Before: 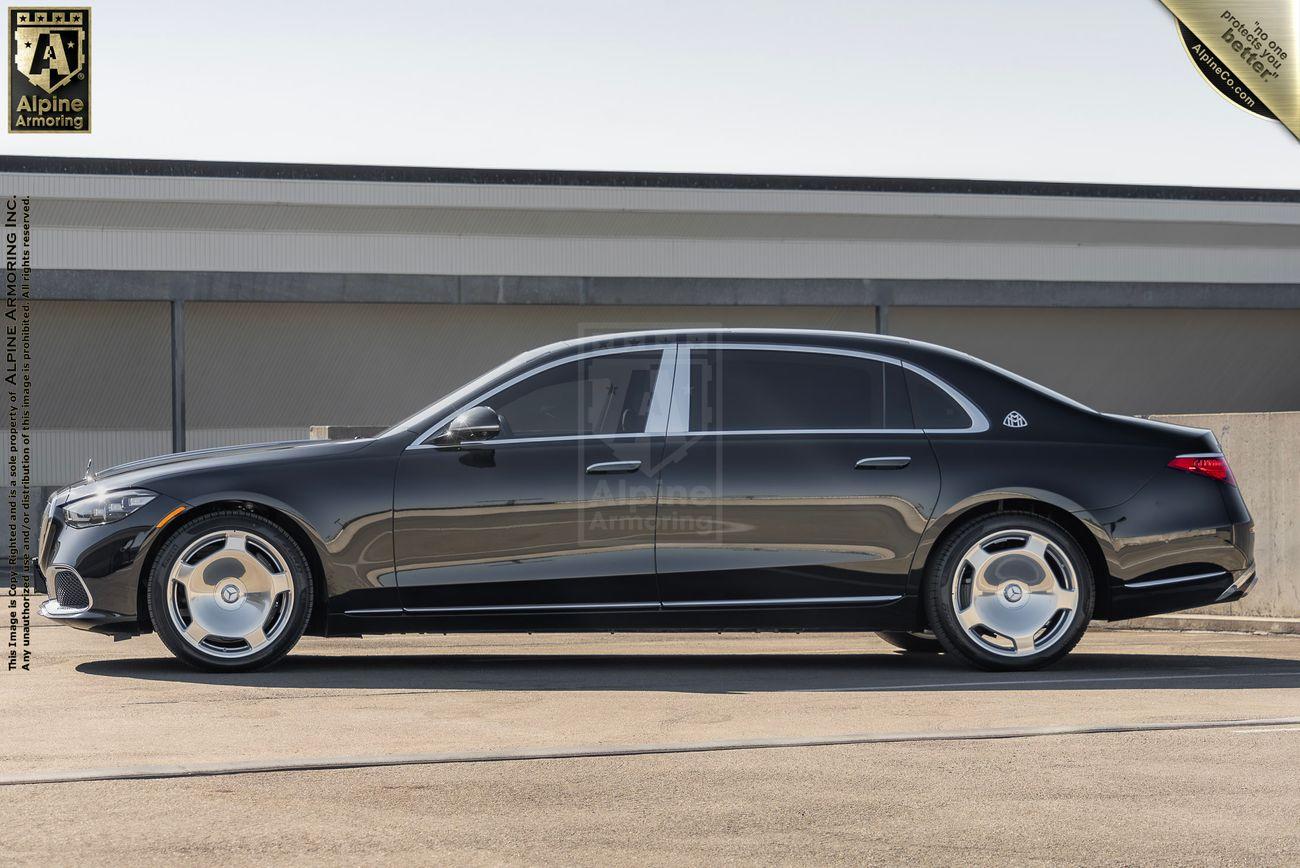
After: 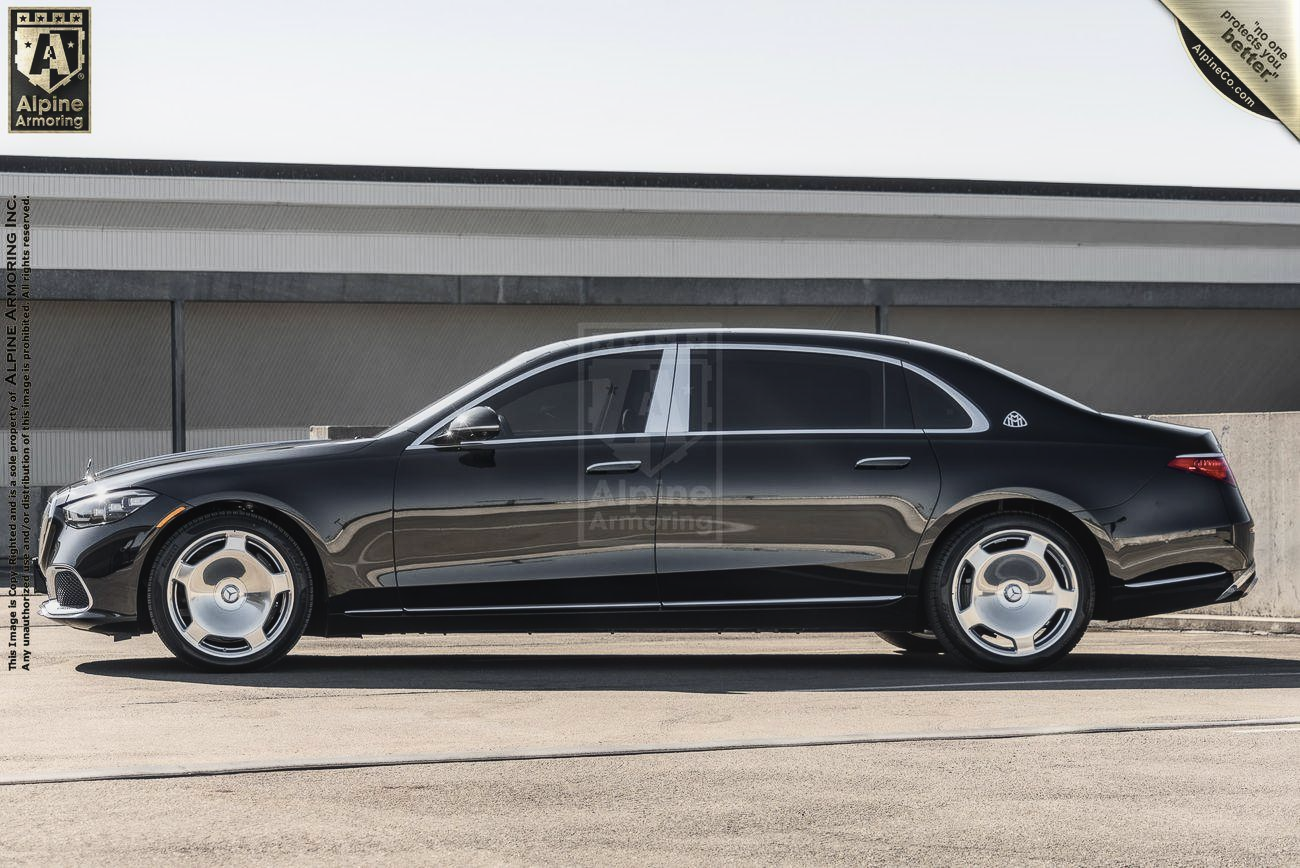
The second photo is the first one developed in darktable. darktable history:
contrast brightness saturation: contrast 0.25, saturation -0.31
local contrast: detail 110%
